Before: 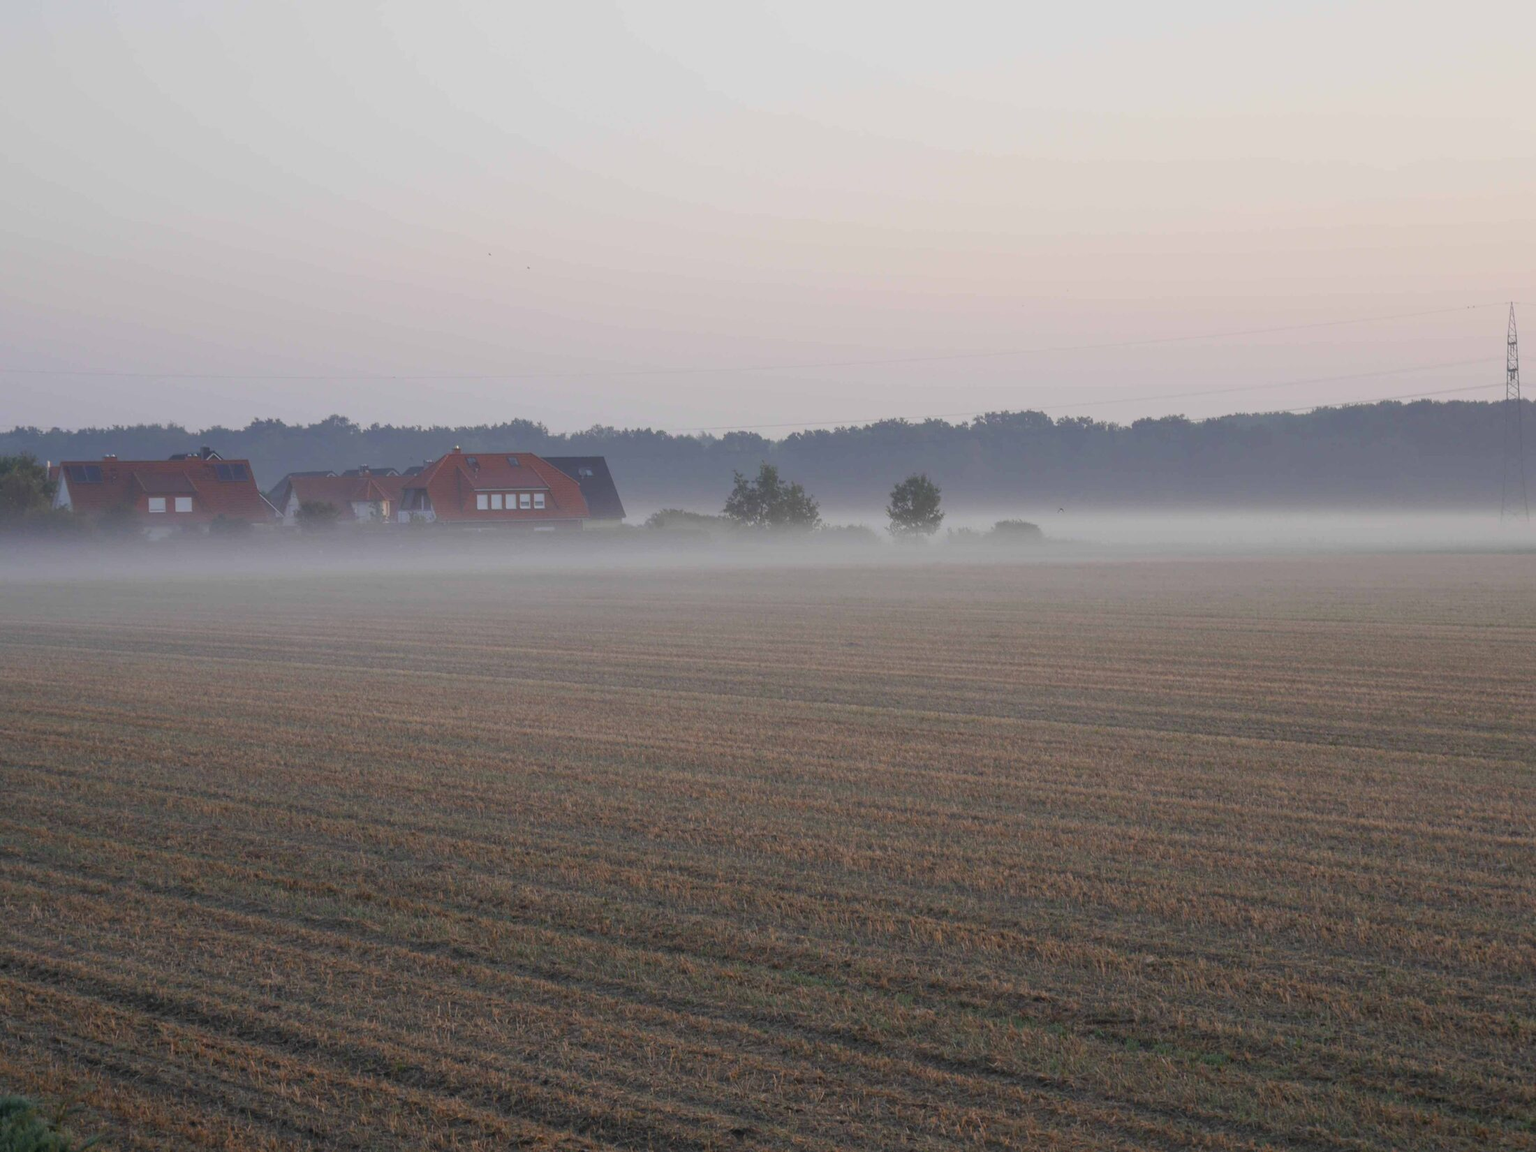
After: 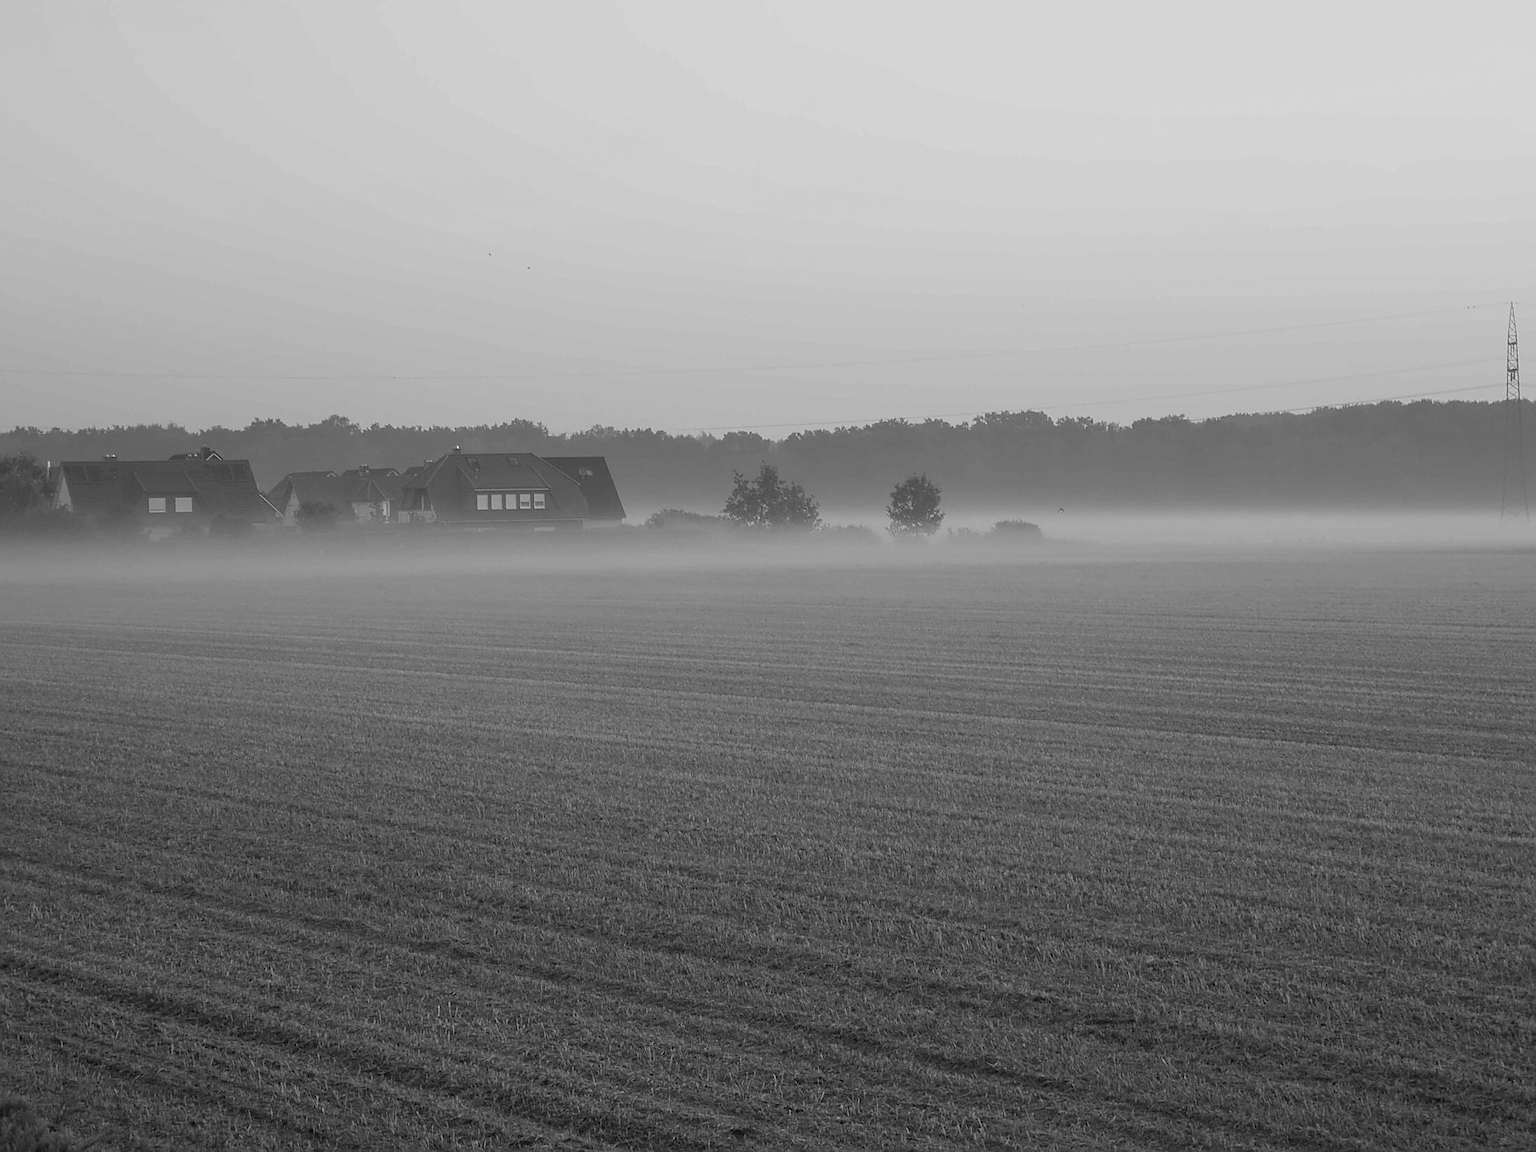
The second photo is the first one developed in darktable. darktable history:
sharpen: radius 1.4, amount 1.25, threshold 0.7
monochrome: a -6.99, b 35.61, size 1.4
